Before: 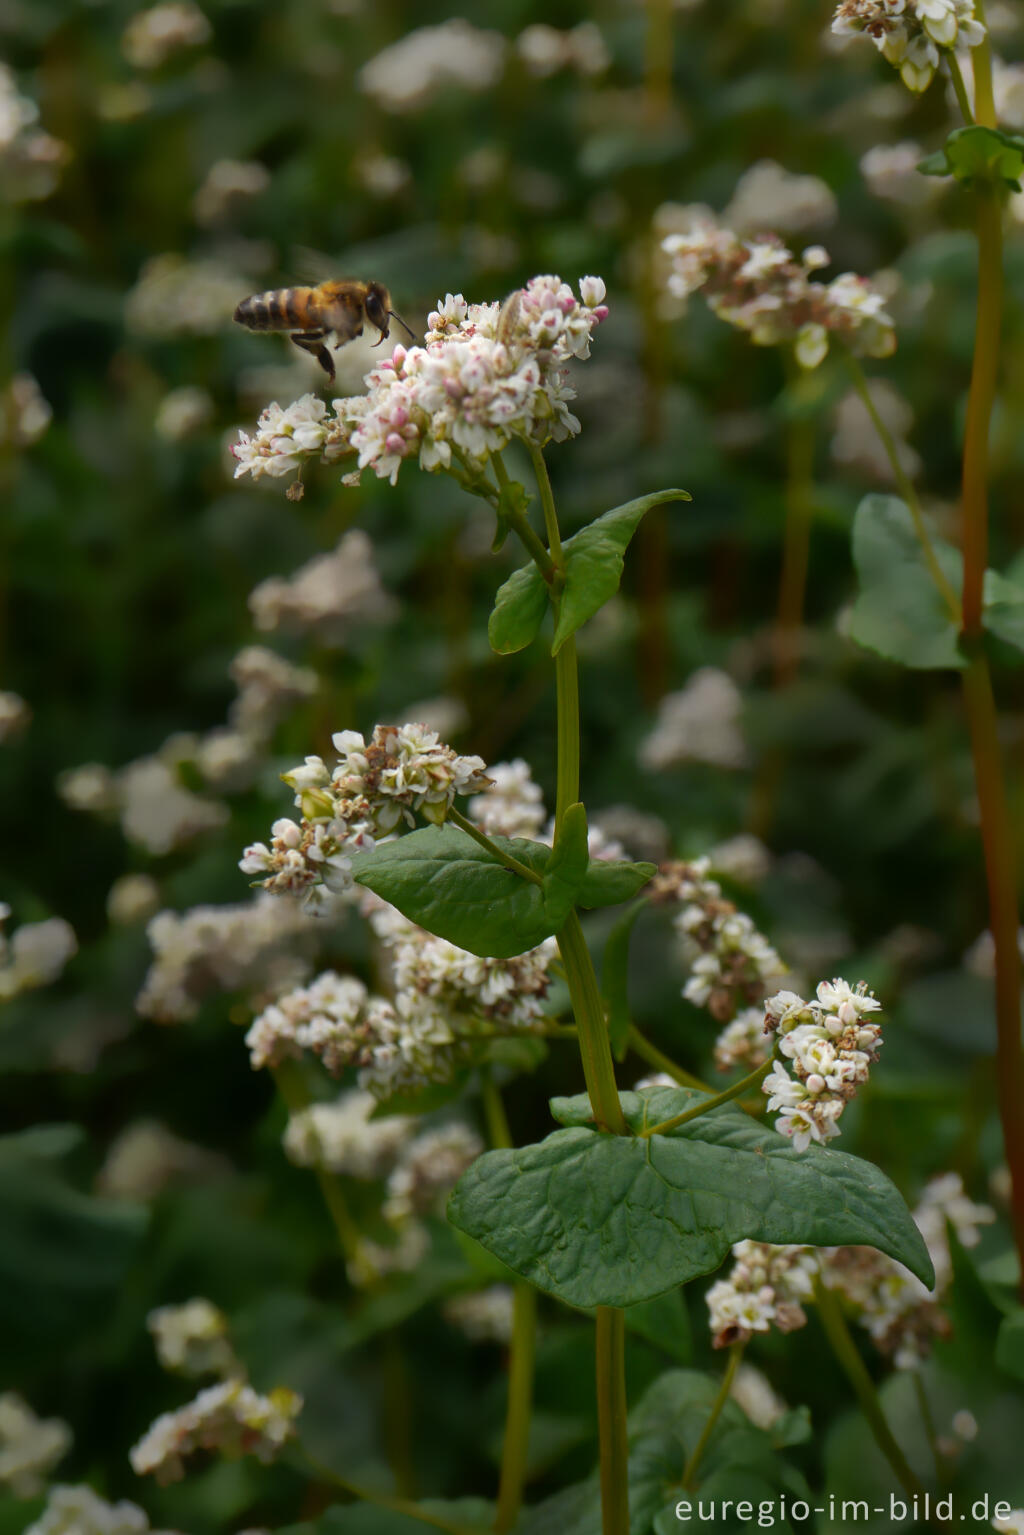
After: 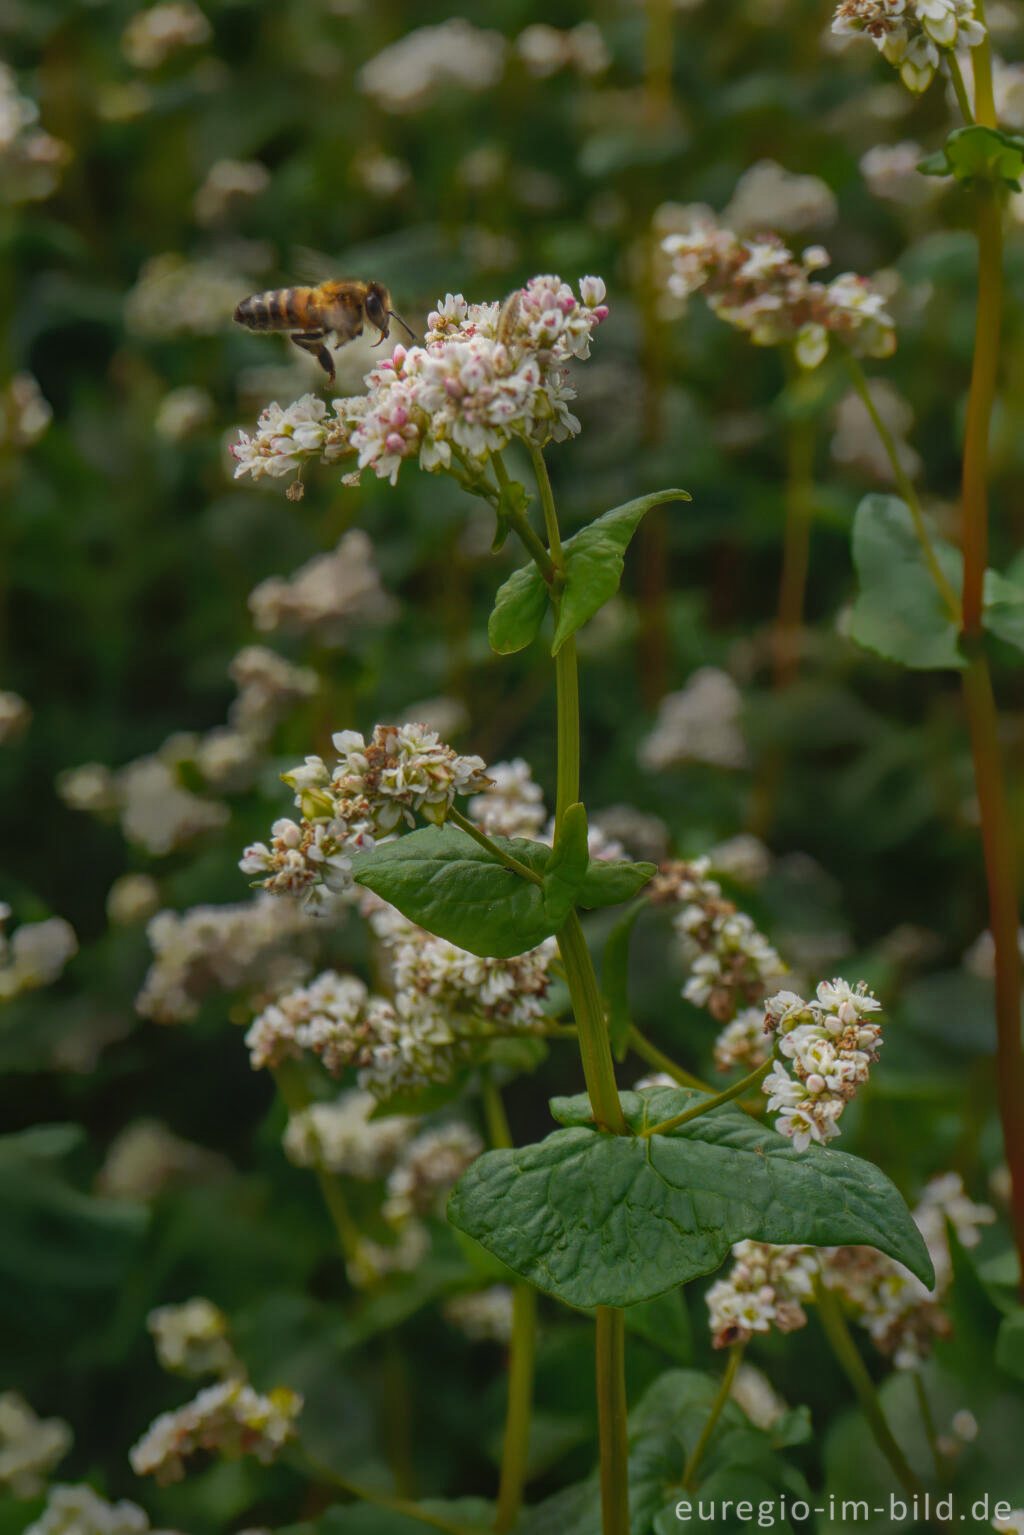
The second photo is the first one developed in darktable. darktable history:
haze removal: compatibility mode true, adaptive false
local contrast: highlights 72%, shadows 9%, midtone range 0.193
